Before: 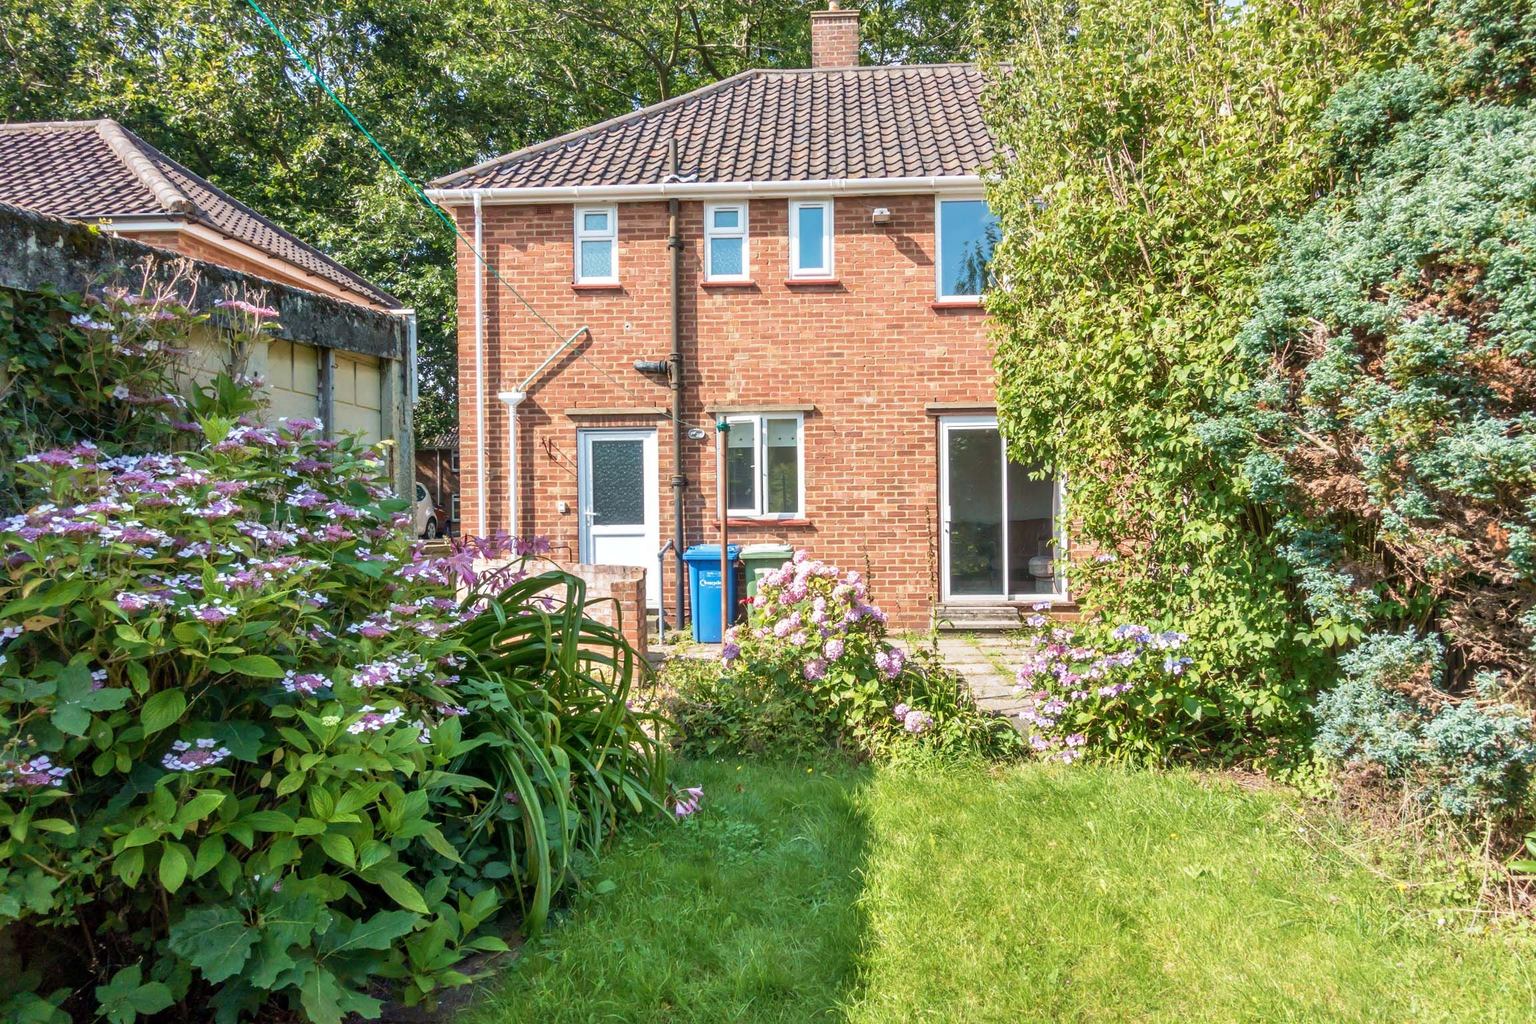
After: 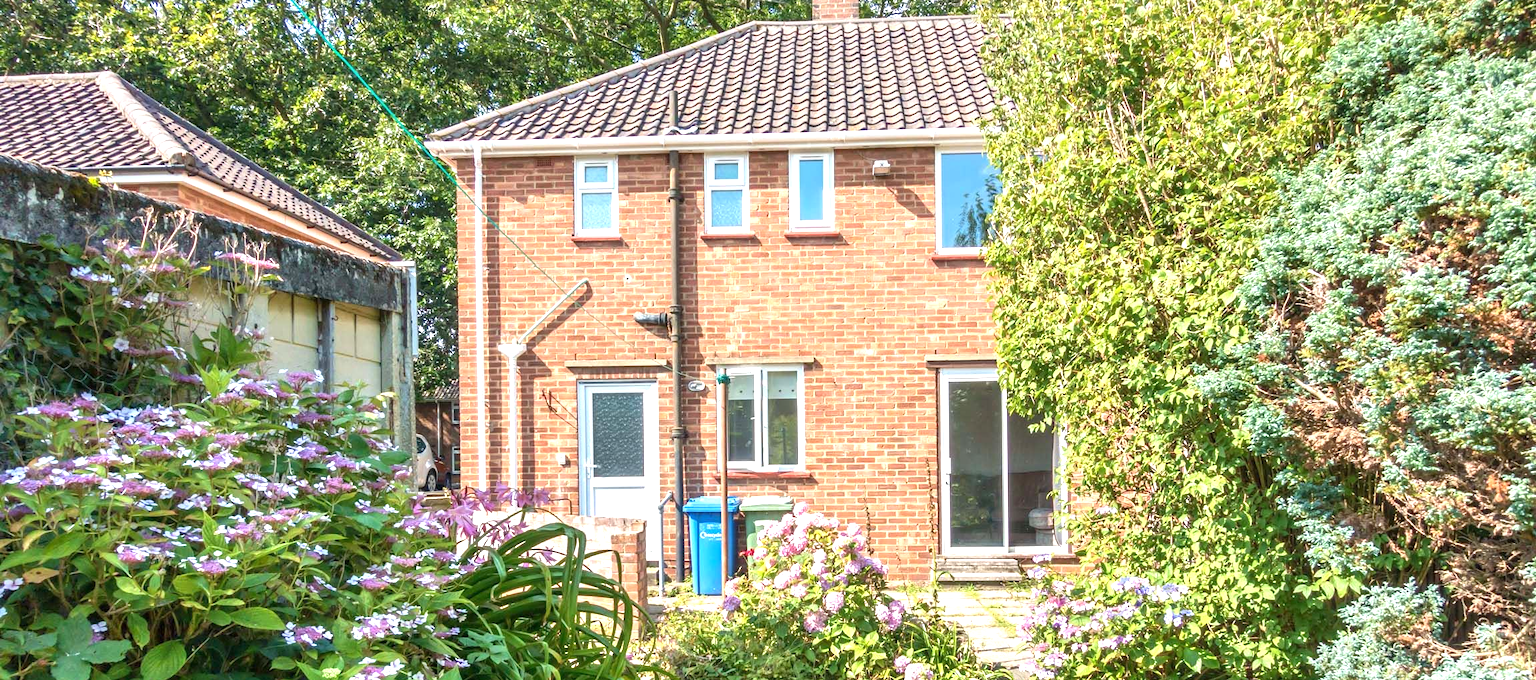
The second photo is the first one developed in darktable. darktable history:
crop and rotate: top 4.75%, bottom 28.744%
exposure: black level correction 0, exposure 0.7 EV, compensate highlight preservation false
